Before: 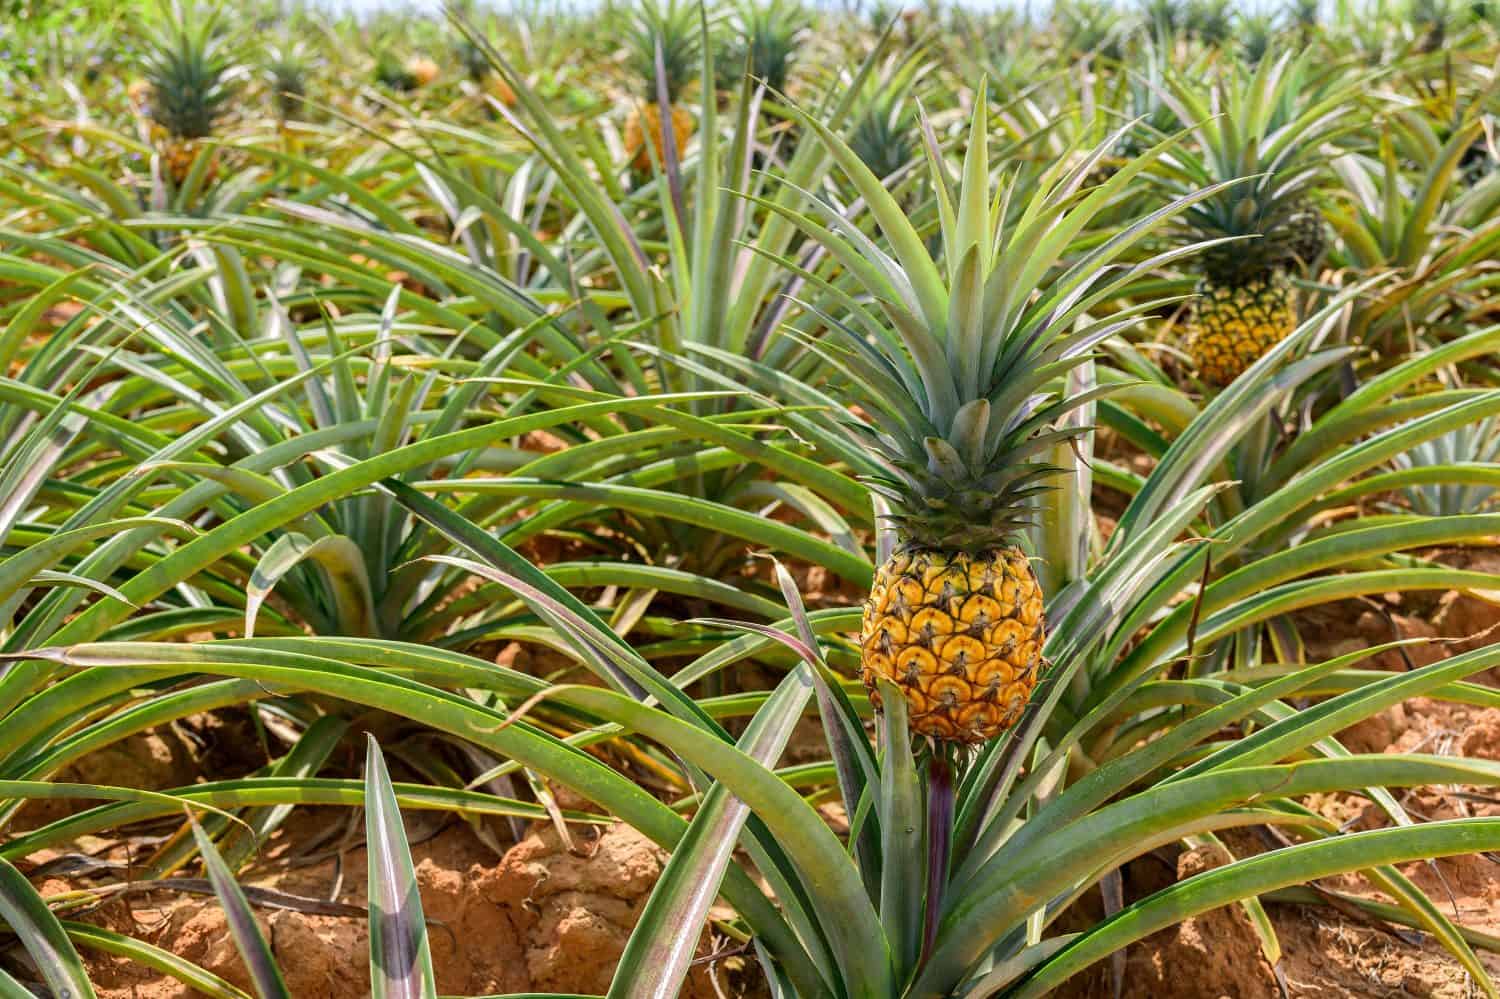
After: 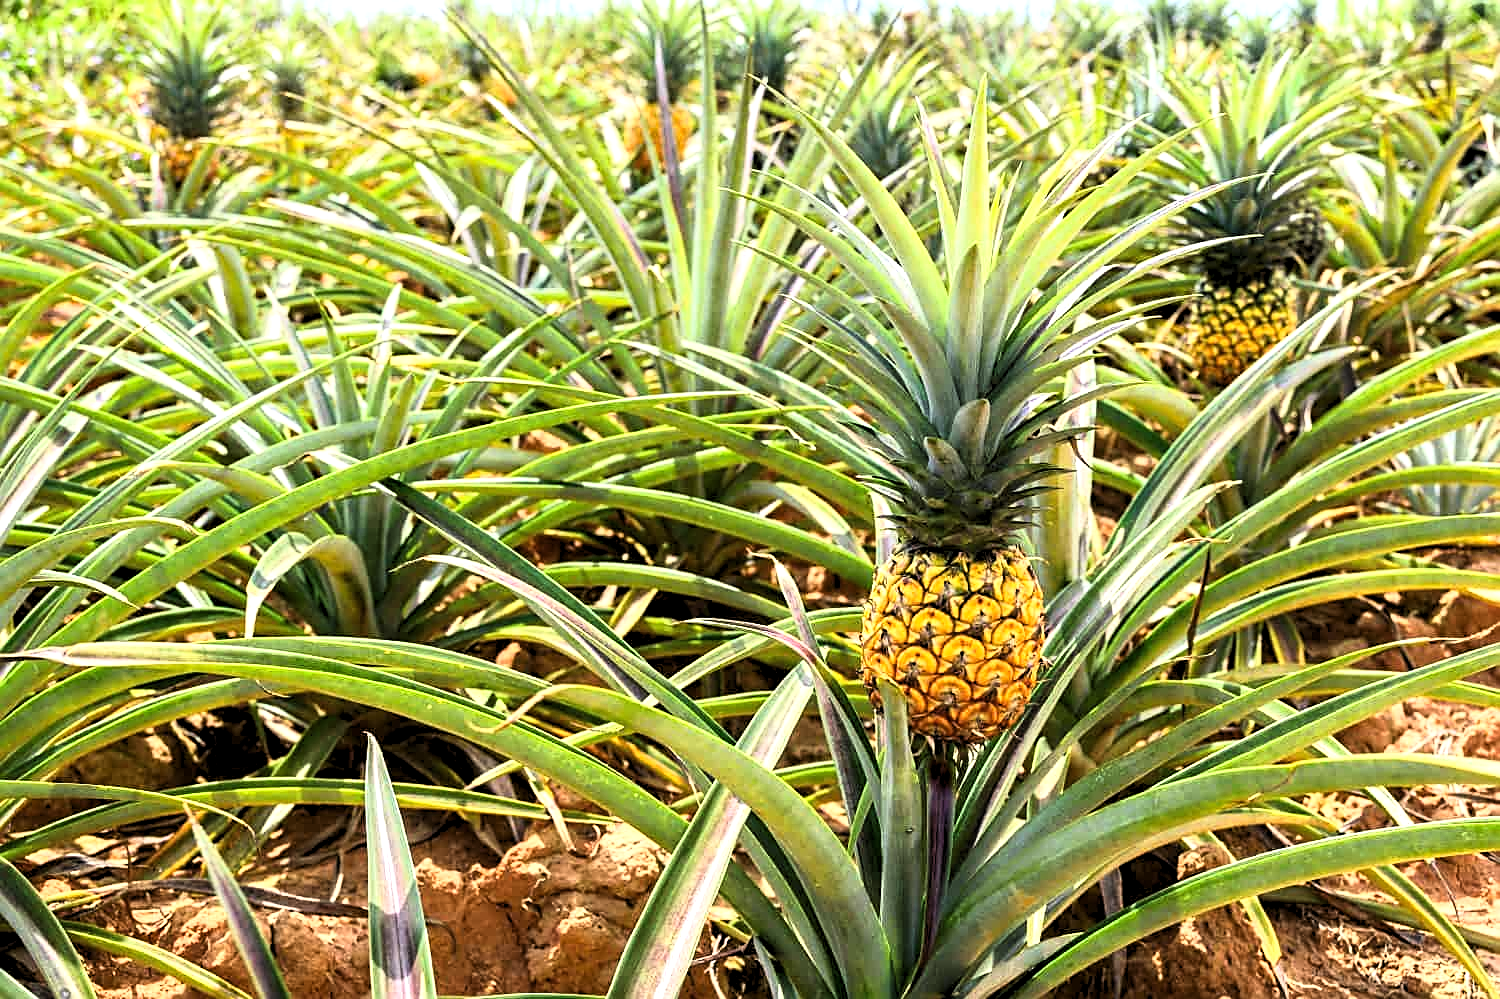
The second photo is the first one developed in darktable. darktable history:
base curve: curves: ch0 [(0, 0) (0.005, 0.002) (0.193, 0.295) (0.399, 0.664) (0.75, 0.928) (1, 1)]
levels: levels [0.062, 0.494, 0.925]
sharpen: on, module defaults
